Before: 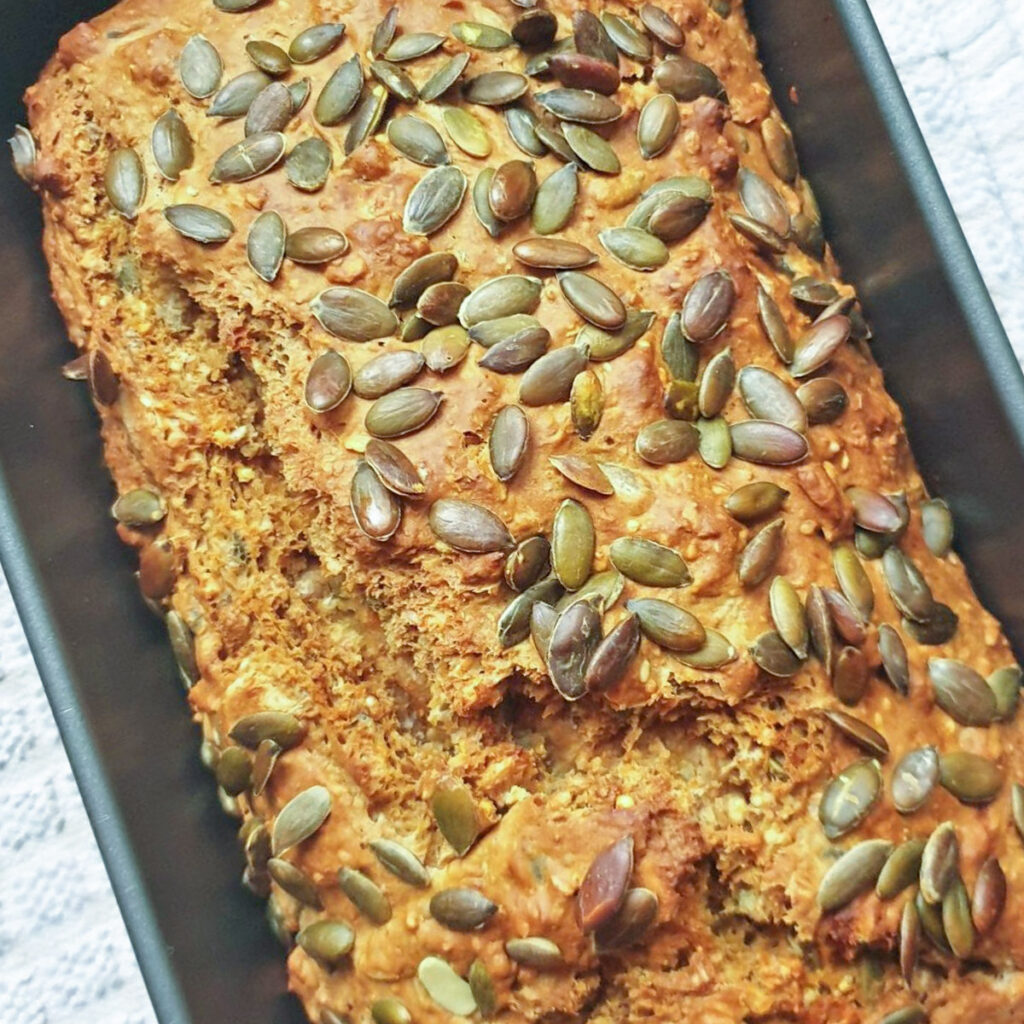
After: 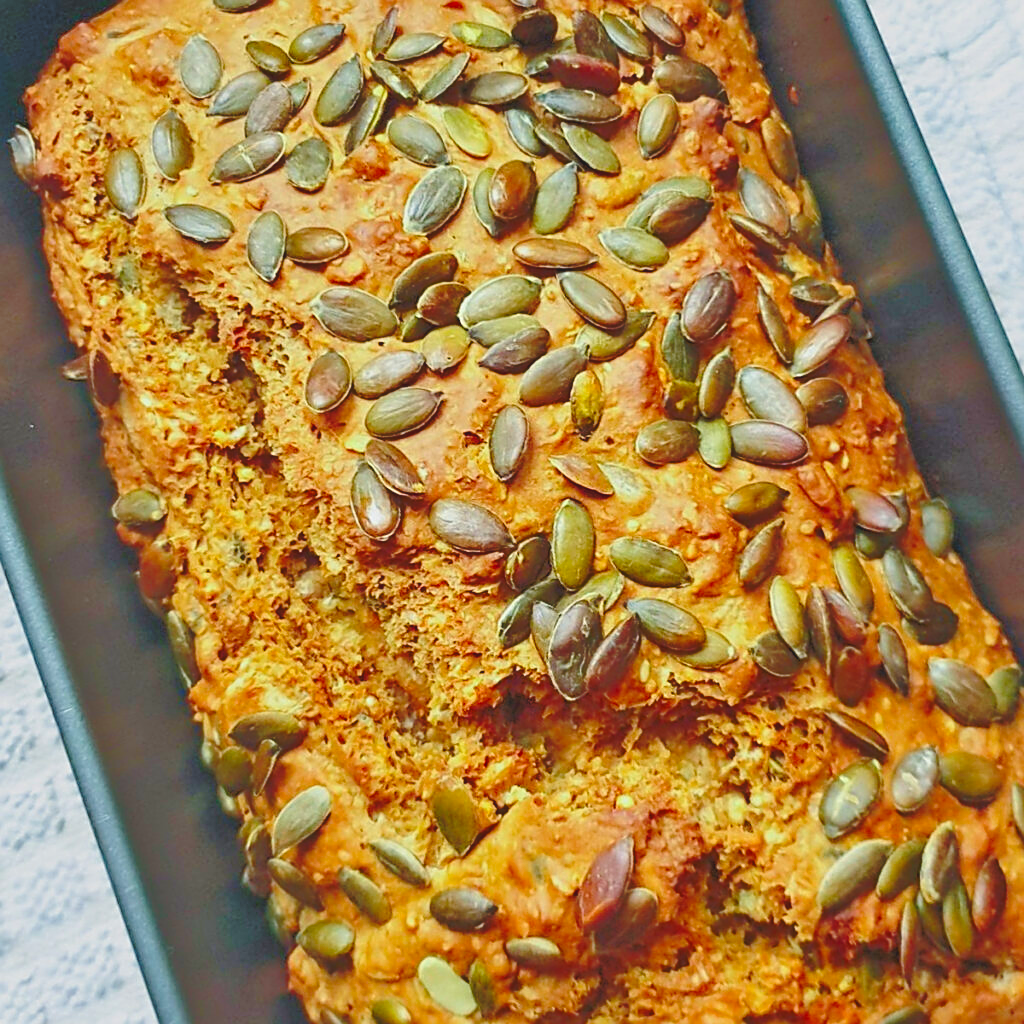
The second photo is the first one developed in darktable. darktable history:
base curve: curves: ch0 [(0, 0) (0.073, 0.04) (0.157, 0.139) (0.492, 0.492) (0.758, 0.758) (1, 1)], preserve colors none
sharpen: on, module defaults
contrast brightness saturation: contrast -0.197, saturation 0.187
tone equalizer: -8 EV -0.509 EV, -7 EV -0.326 EV, -6 EV -0.086 EV, -5 EV 0.415 EV, -4 EV 0.971 EV, -3 EV 0.818 EV, -2 EV -0.01 EV, -1 EV 0.132 EV, +0 EV -0.012 EV
